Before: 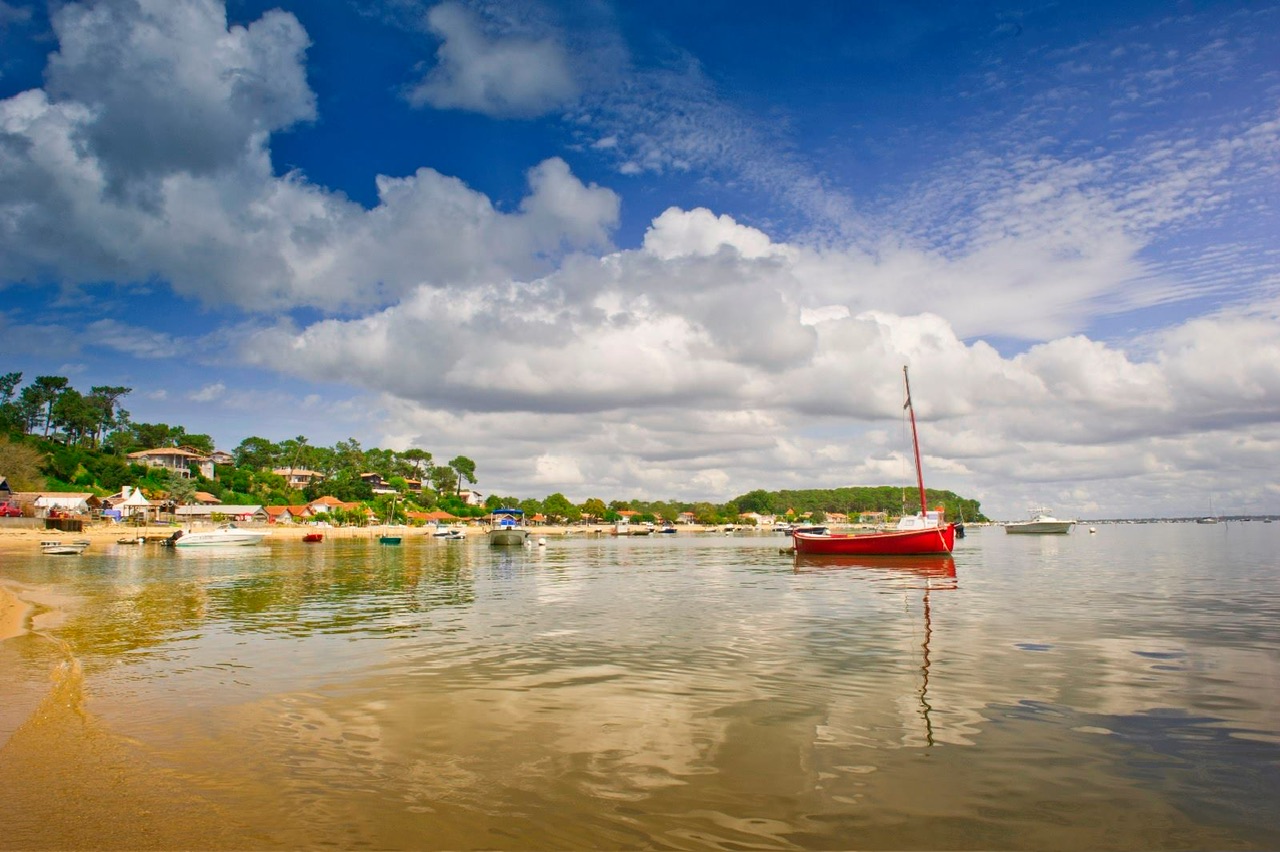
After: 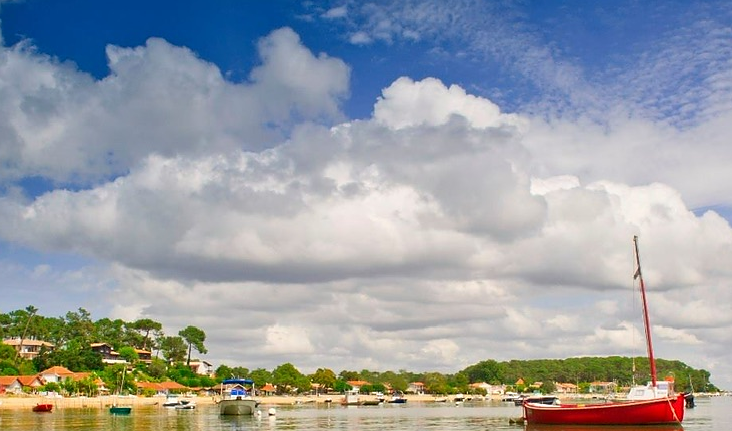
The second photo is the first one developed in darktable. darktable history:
crop: left 21.15%, top 15.365%, right 21.629%, bottom 33.961%
sharpen: radius 1.032, threshold 0.918
